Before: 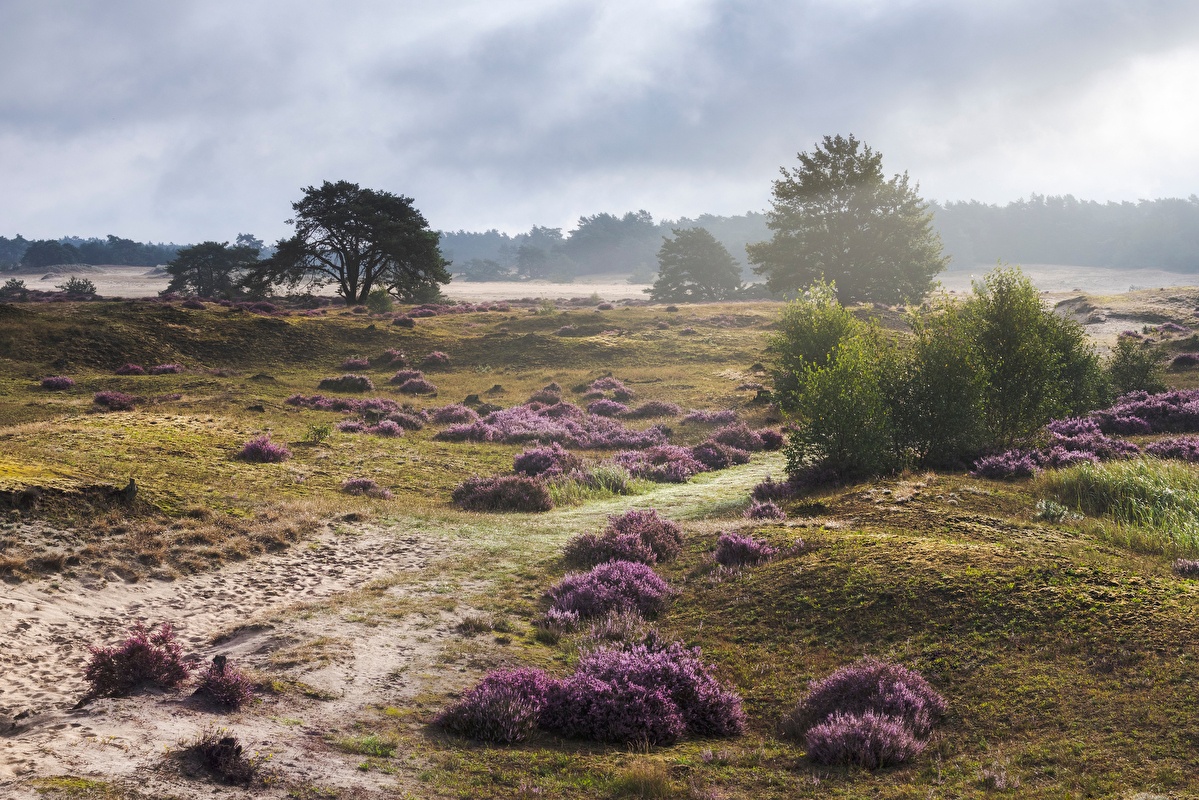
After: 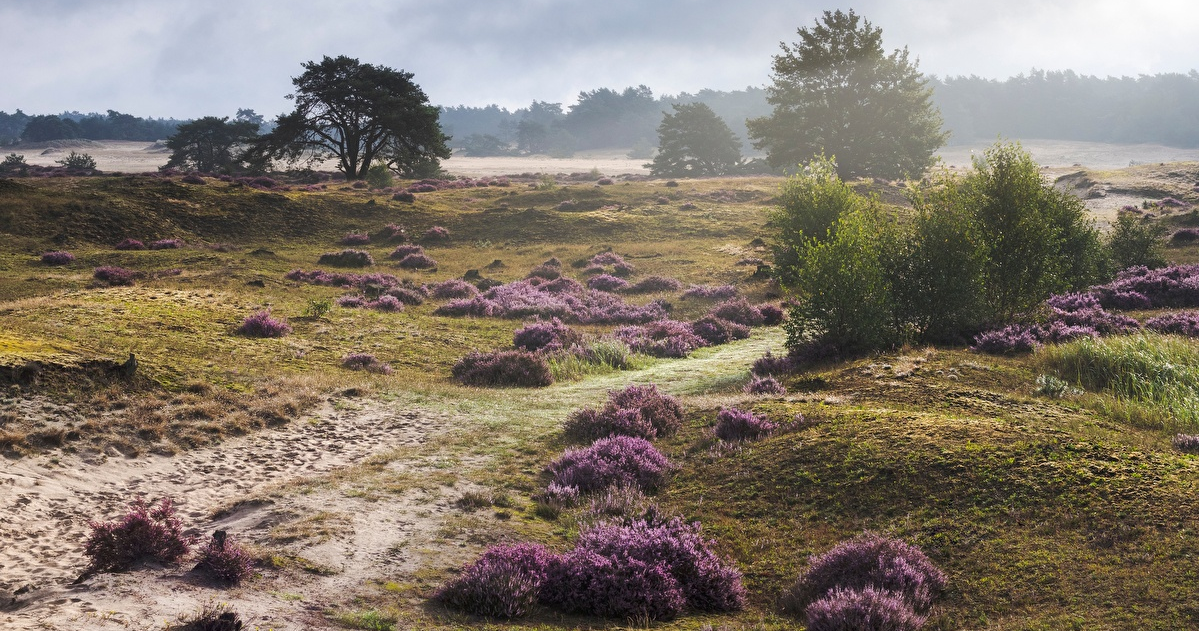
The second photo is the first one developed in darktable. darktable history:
crop and rotate: top 15.743%, bottom 5.321%
